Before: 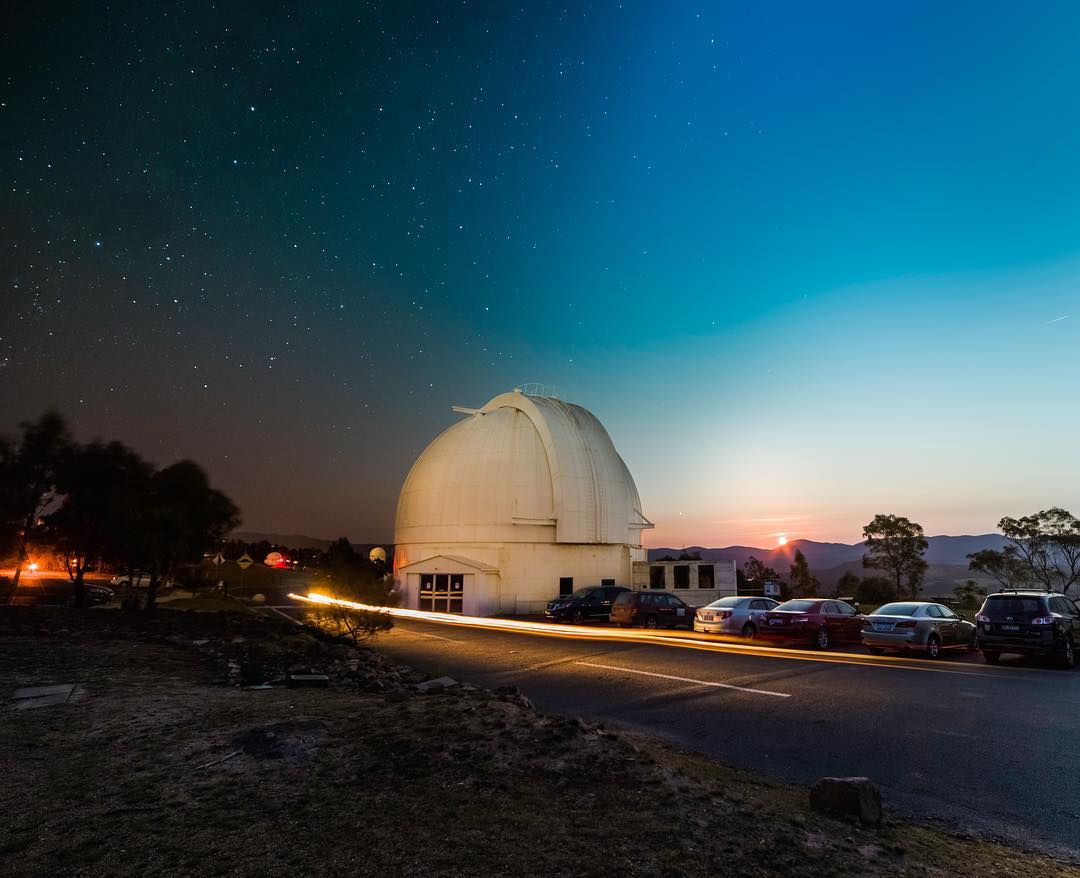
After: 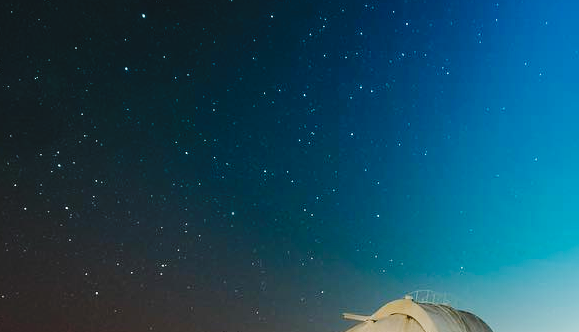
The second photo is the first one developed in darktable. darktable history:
crop: left 10.121%, top 10.631%, right 36.218%, bottom 51.526%
tone curve: curves: ch0 [(0, 0) (0.003, 0.042) (0.011, 0.043) (0.025, 0.047) (0.044, 0.059) (0.069, 0.07) (0.1, 0.085) (0.136, 0.107) (0.177, 0.139) (0.224, 0.185) (0.277, 0.258) (0.335, 0.34) (0.399, 0.434) (0.468, 0.526) (0.543, 0.623) (0.623, 0.709) (0.709, 0.794) (0.801, 0.866) (0.898, 0.919) (1, 1)], preserve colors none
